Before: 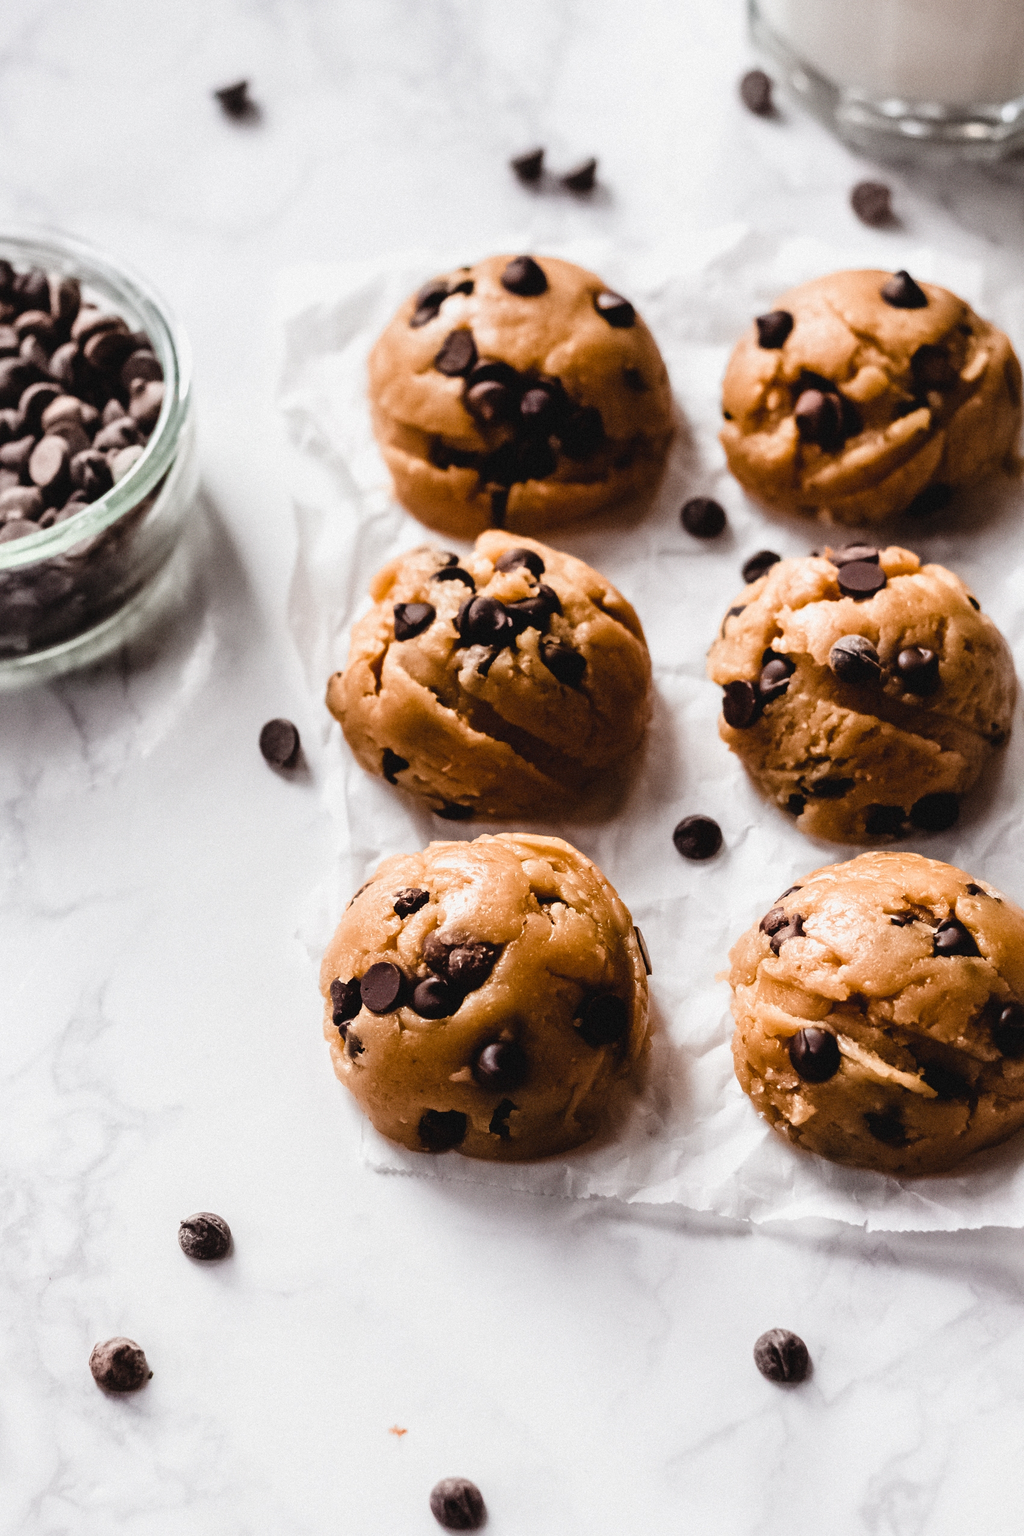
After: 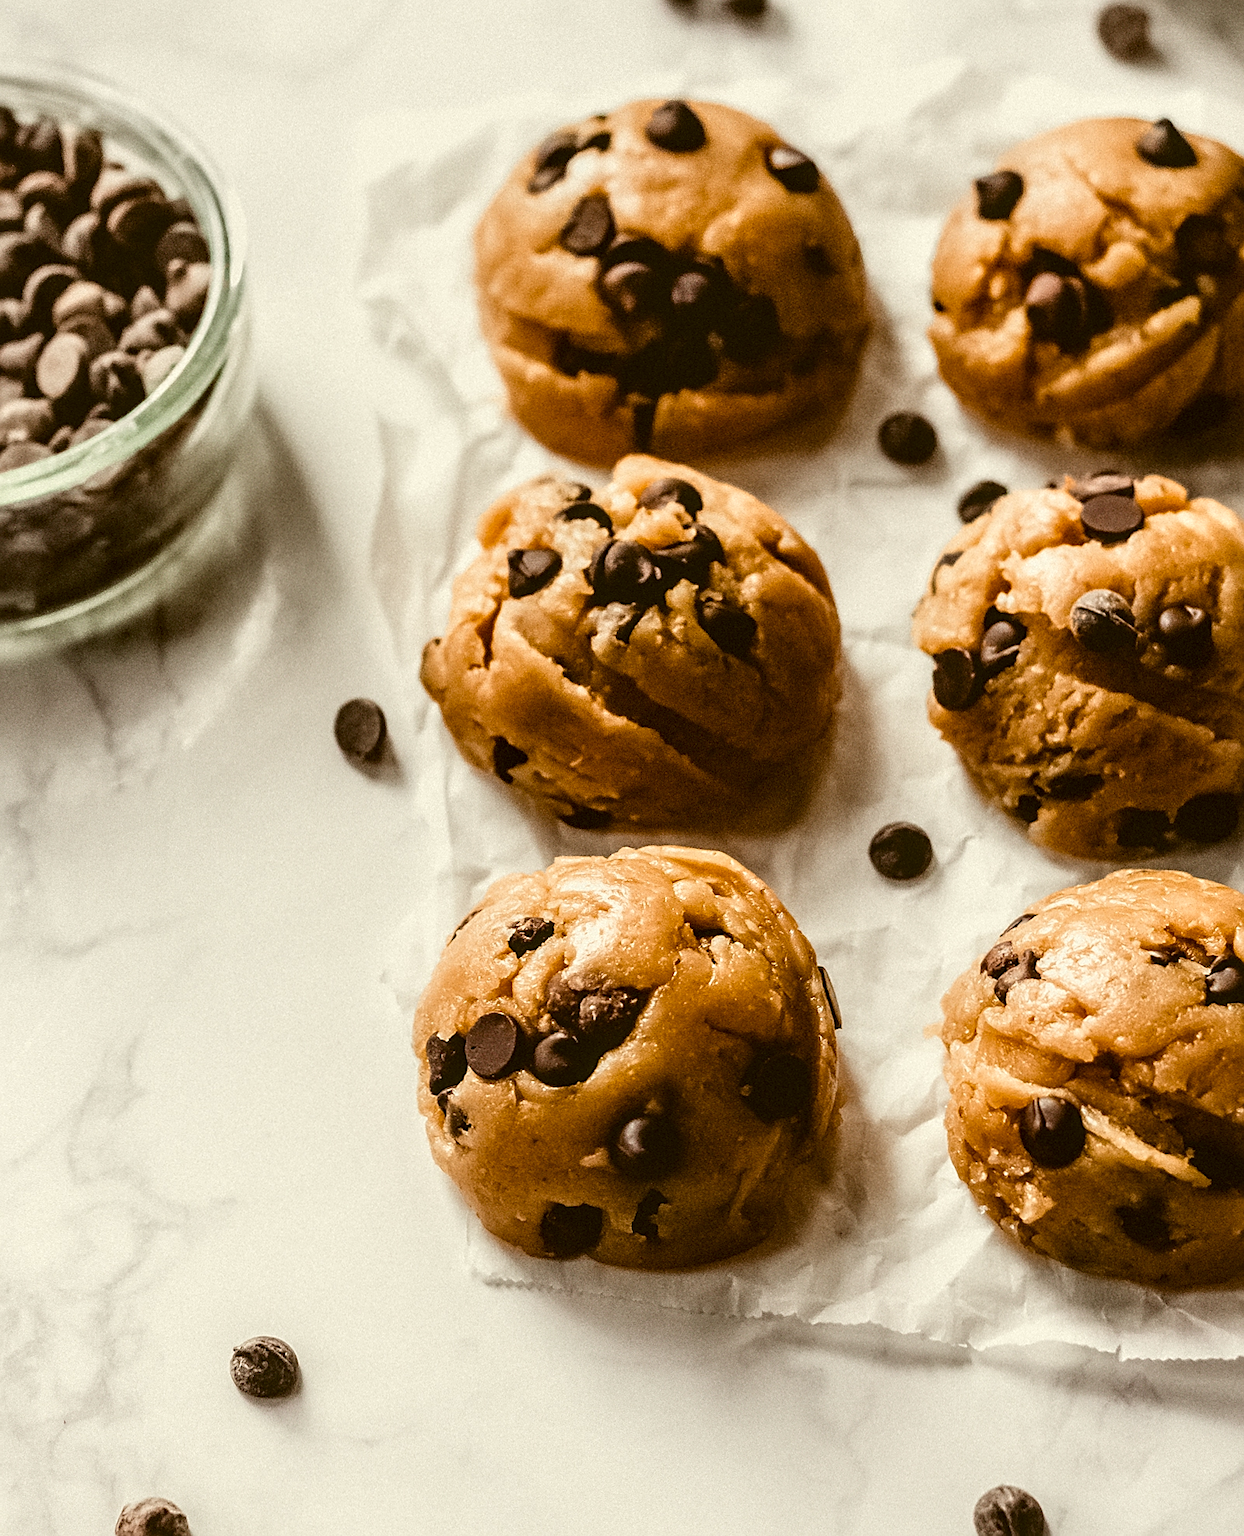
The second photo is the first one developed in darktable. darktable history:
crop and rotate: angle 0.068°, top 11.555%, right 5.758%, bottom 10.857%
local contrast: on, module defaults
sharpen: on, module defaults
color correction: highlights a* -1.28, highlights b* 10.14, shadows a* 0.845, shadows b* 19.52
